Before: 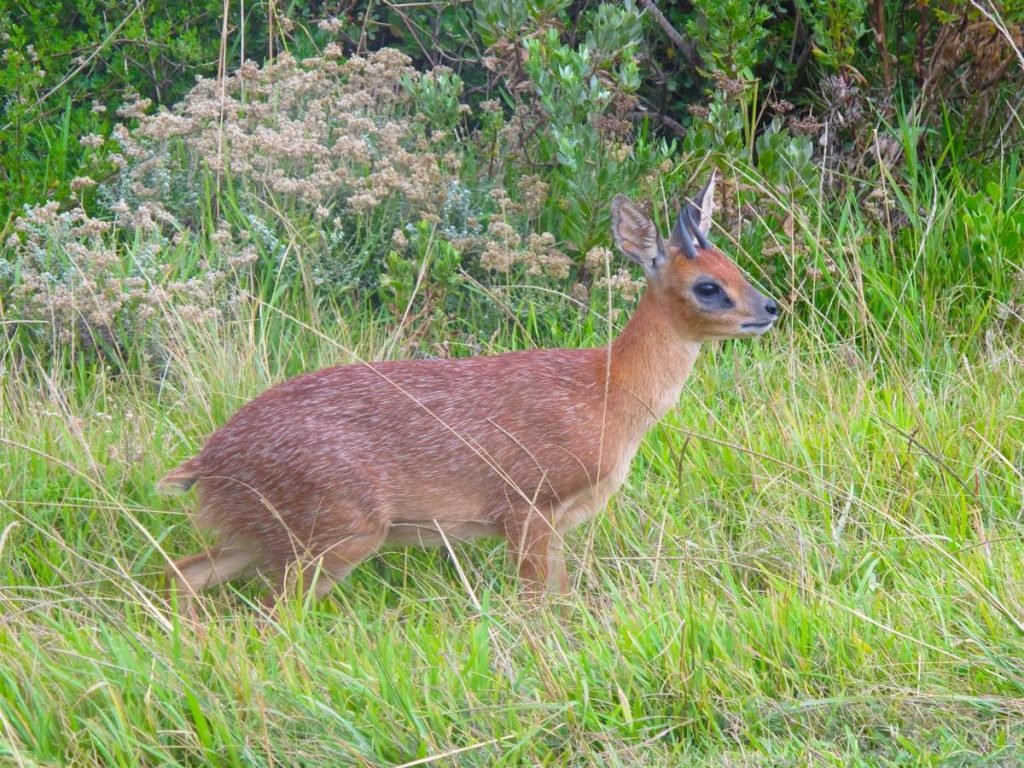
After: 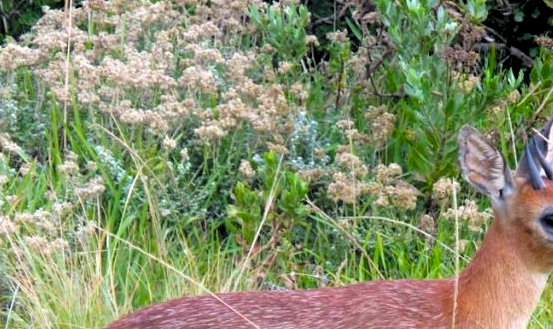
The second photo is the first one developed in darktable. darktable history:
levels: levels [0.062, 0.494, 0.925]
filmic rgb: black relative exposure -3.71 EV, white relative exposure 2.78 EV, dynamic range scaling -5.95%, hardness 3.03
crop: left 14.999%, top 9.059%, right 30.919%, bottom 48.077%
color zones: curves: ch0 [(0.25, 0.667) (0.758, 0.368)]; ch1 [(0.215, 0.245) (0.761, 0.373)]; ch2 [(0.247, 0.554) (0.761, 0.436)], mix -137.56%
